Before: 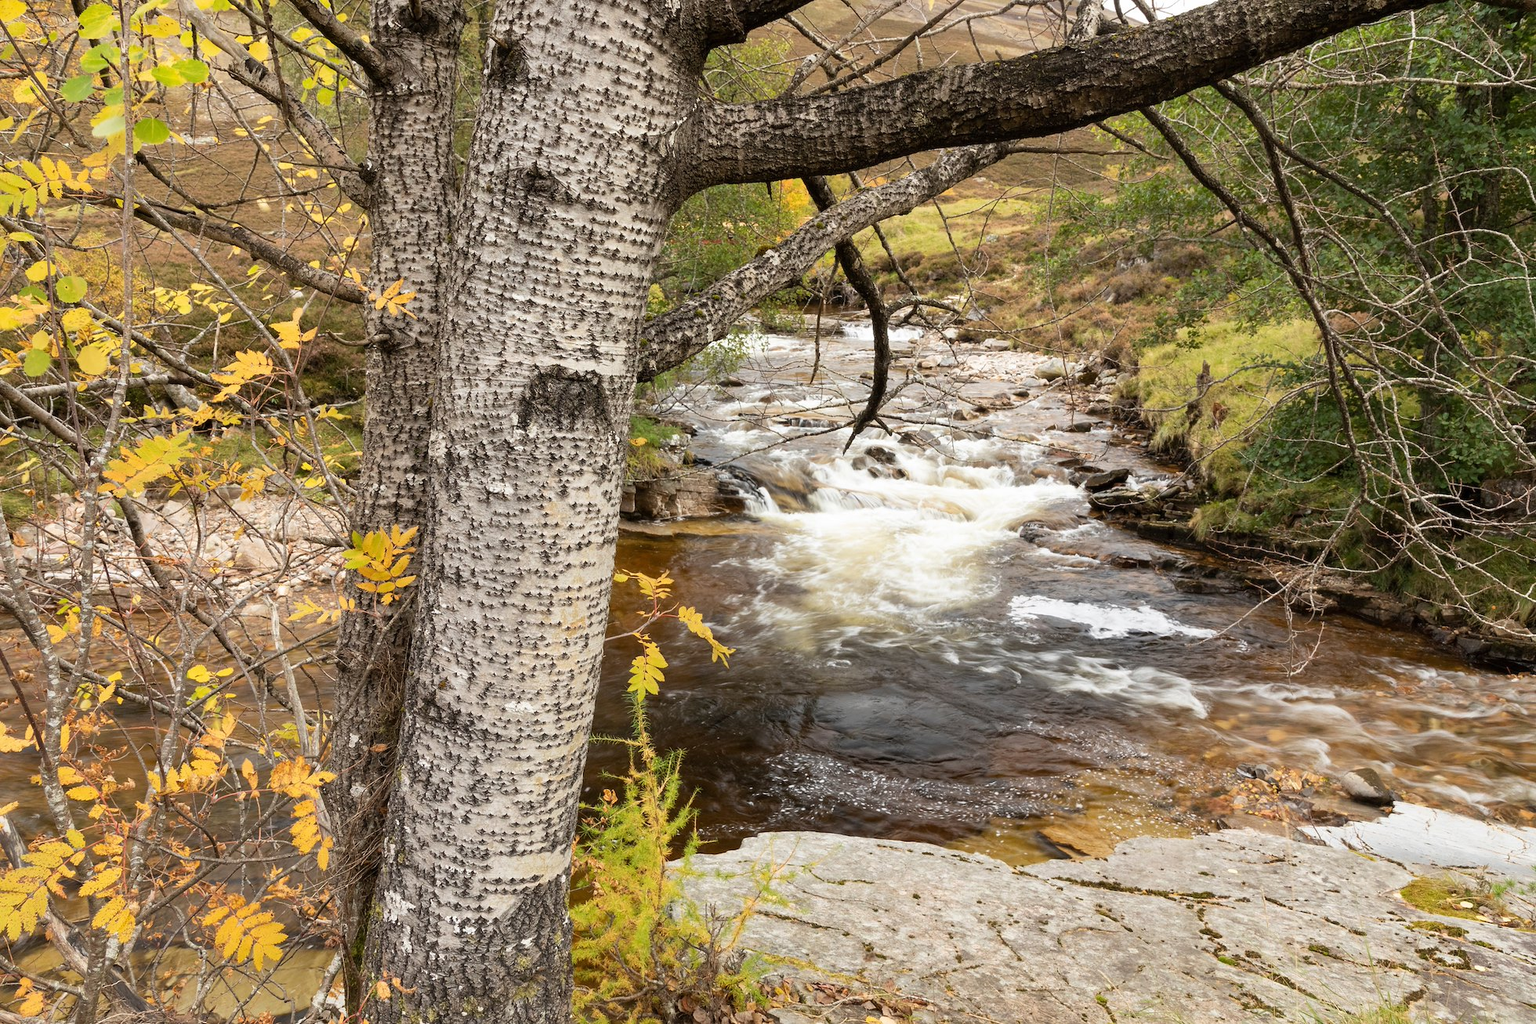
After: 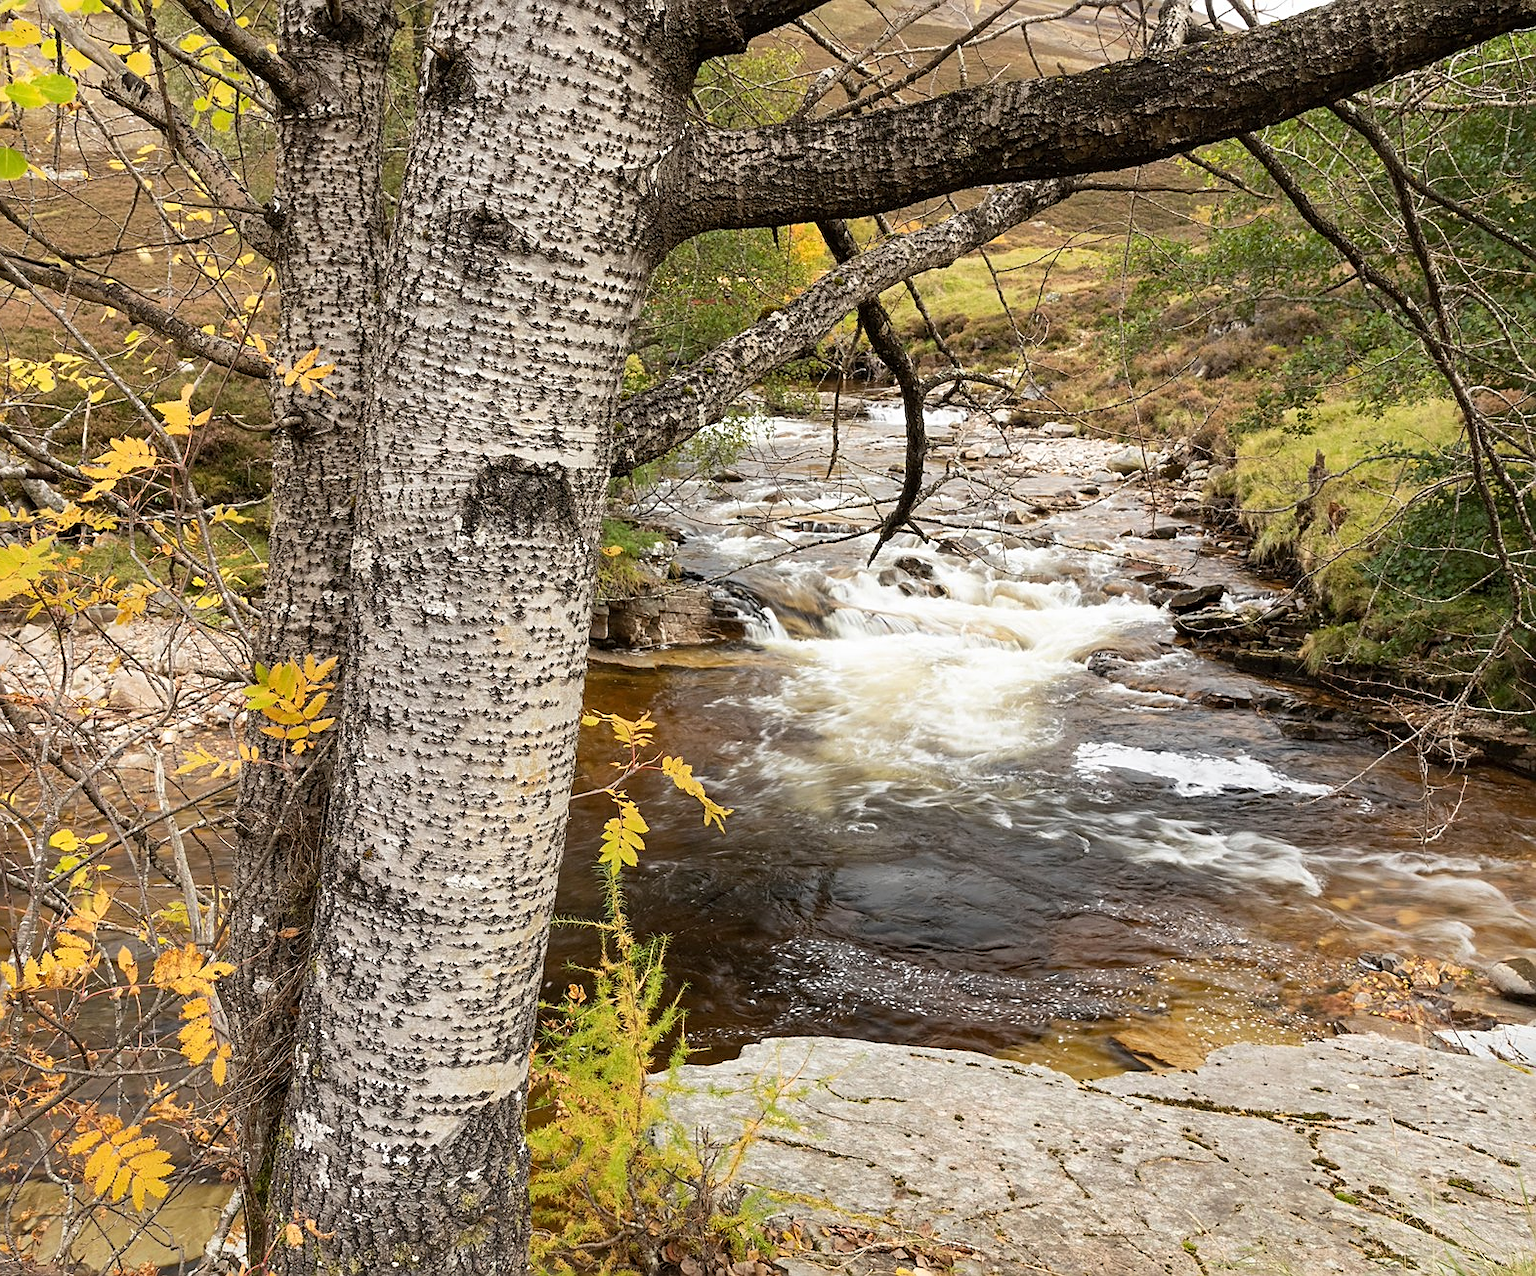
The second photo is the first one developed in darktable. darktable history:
sharpen: on, module defaults
crop and rotate: left 9.597%, right 10.195%
